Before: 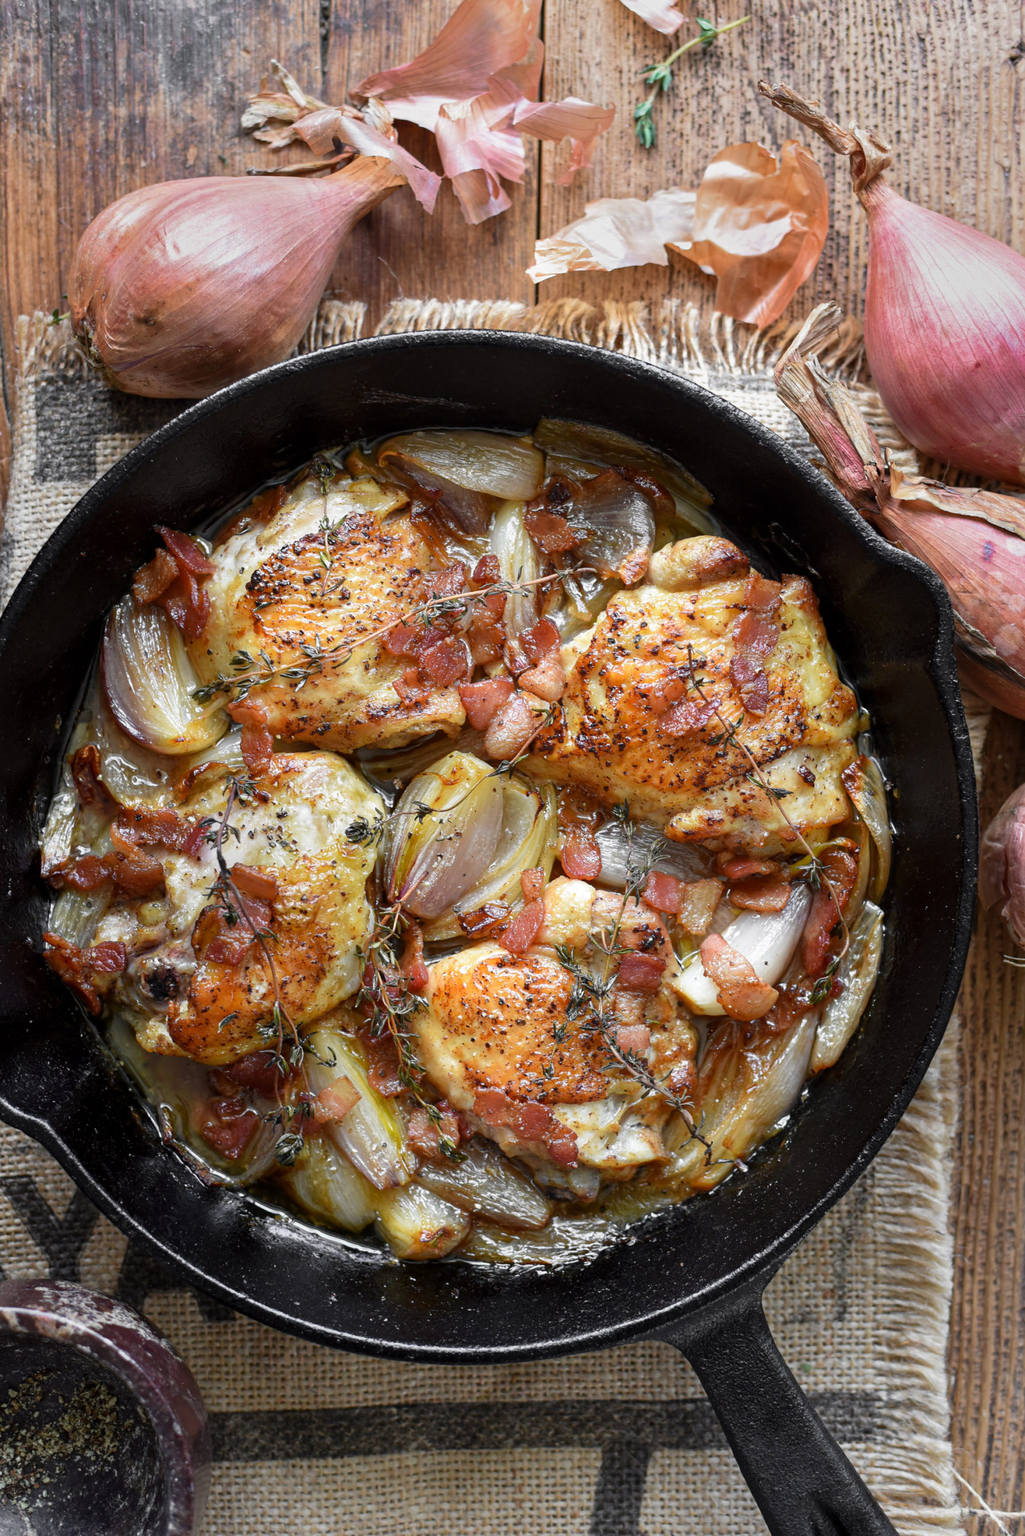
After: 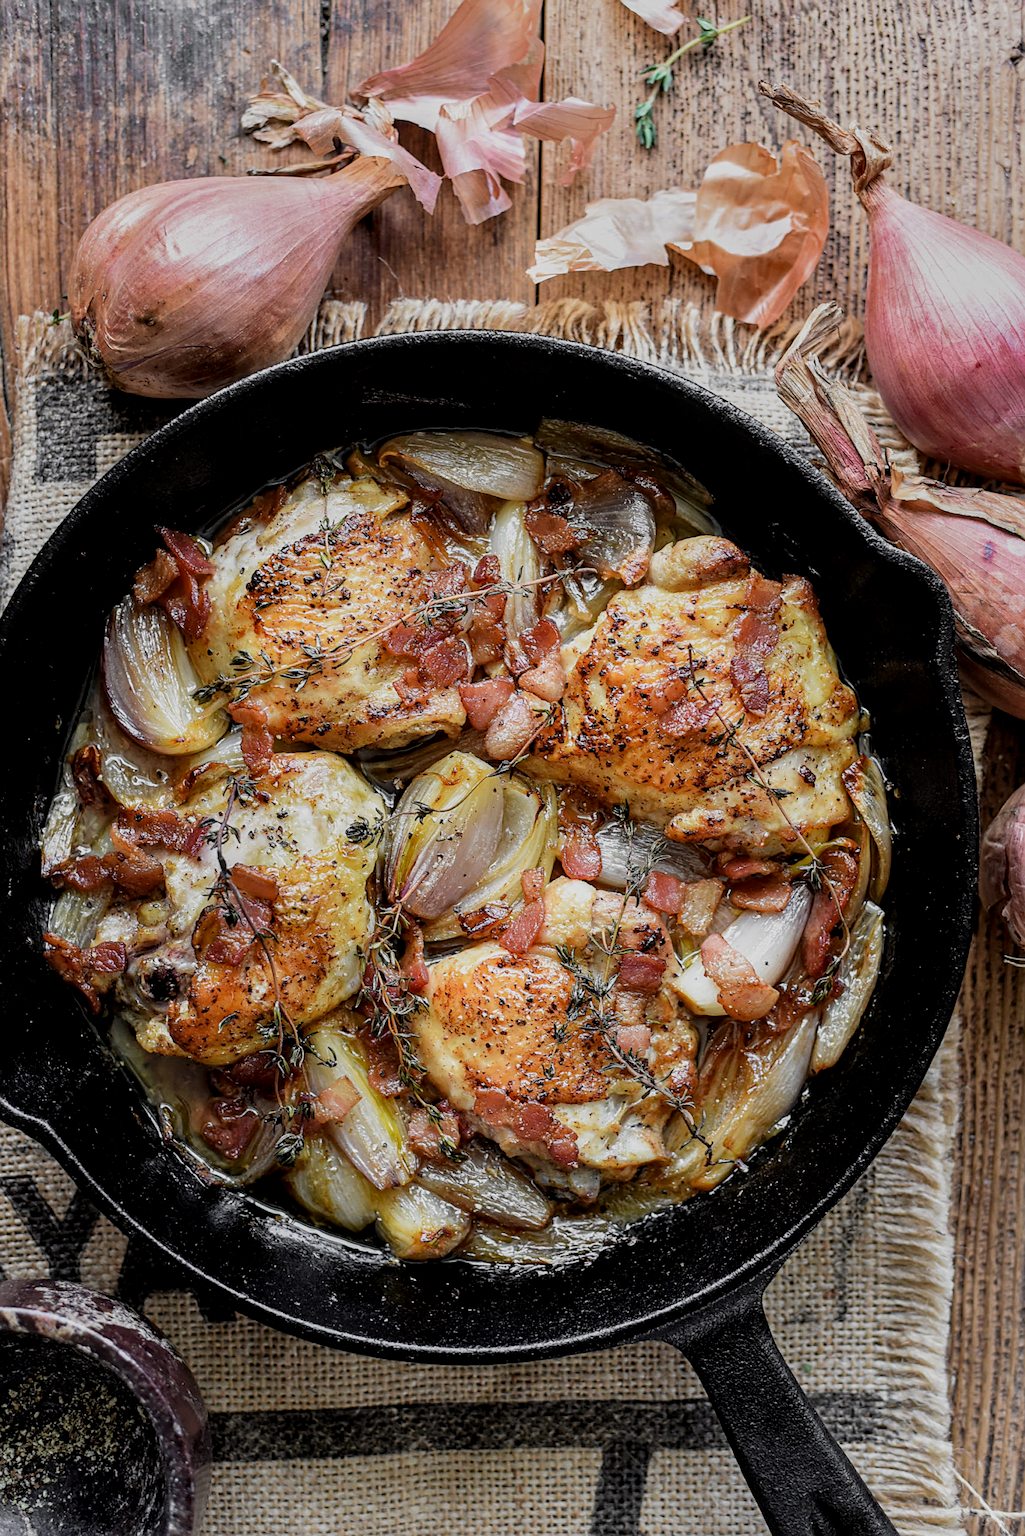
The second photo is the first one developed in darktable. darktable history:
filmic rgb: black relative exposure -7.65 EV, white relative exposure 4.56 EV, hardness 3.61
local contrast: detail 130%
sharpen: on, module defaults
